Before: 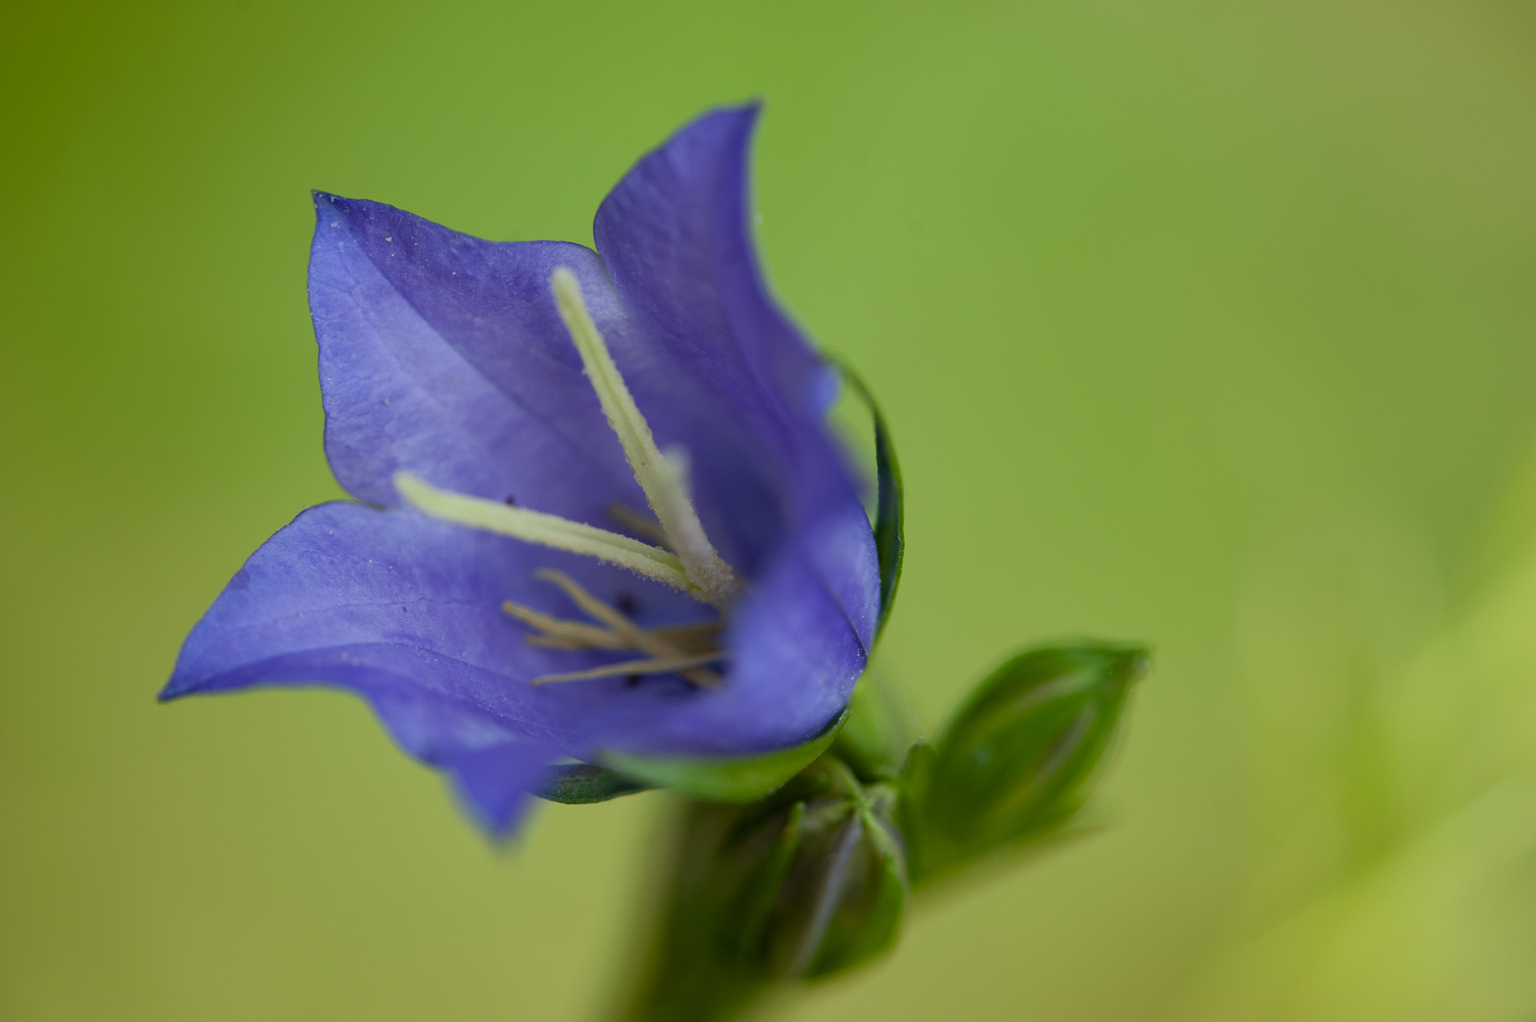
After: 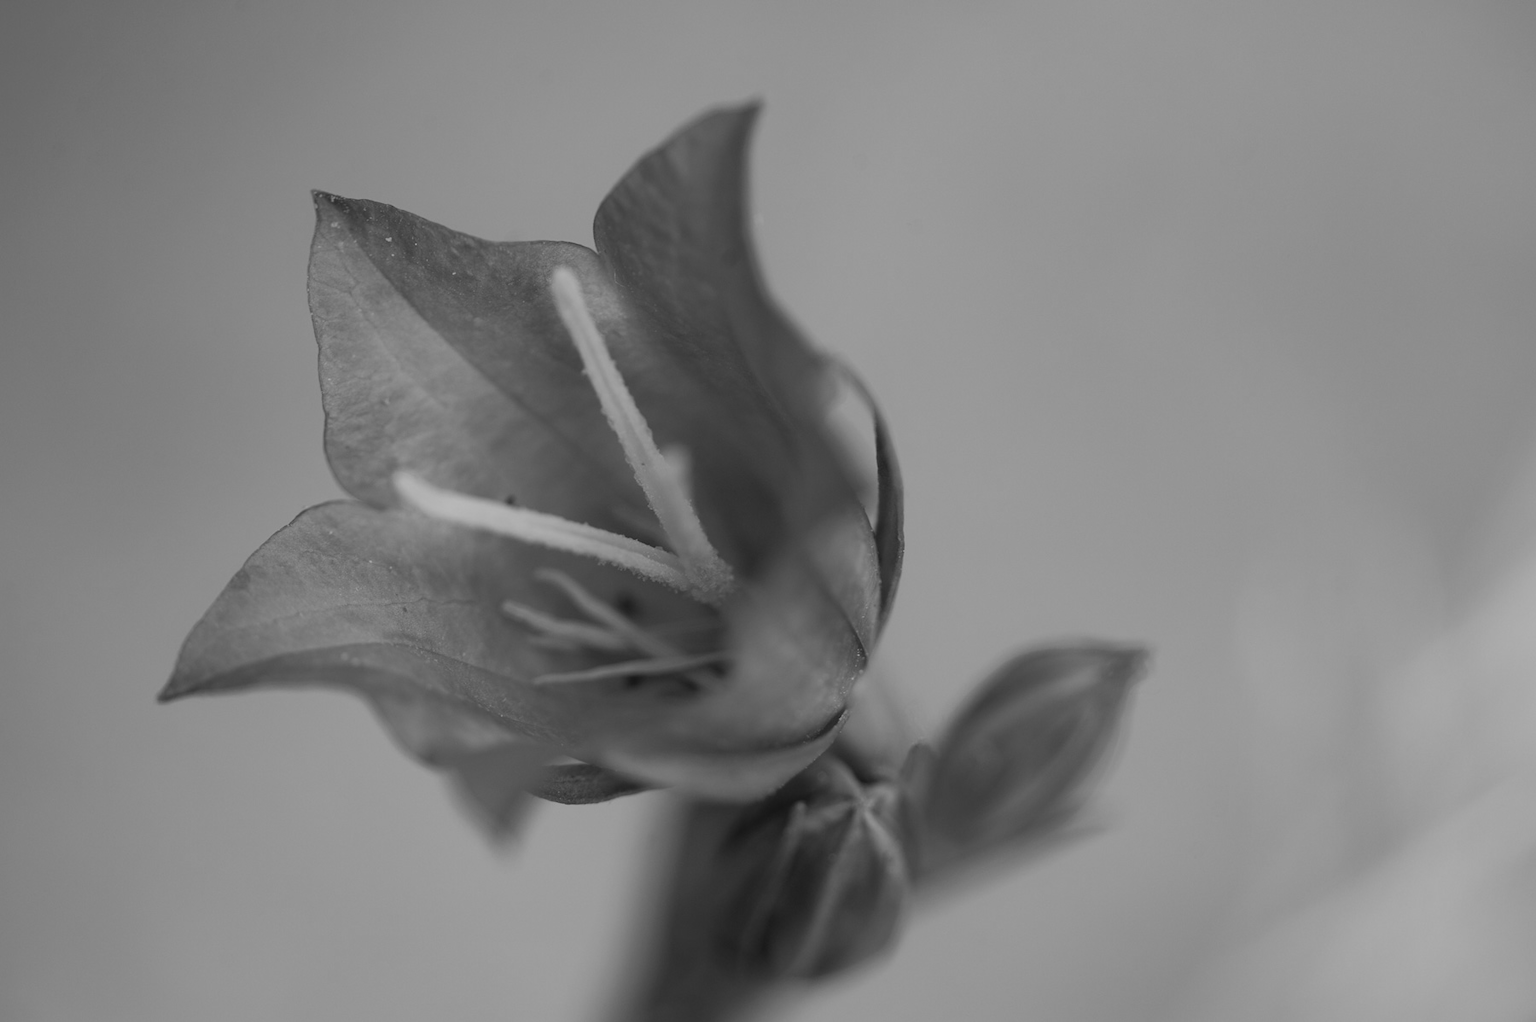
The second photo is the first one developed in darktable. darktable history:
monochrome: on, module defaults
contrast equalizer: octaves 7, y [[0.6 ×6], [0.55 ×6], [0 ×6], [0 ×6], [0 ×6]], mix -0.3
